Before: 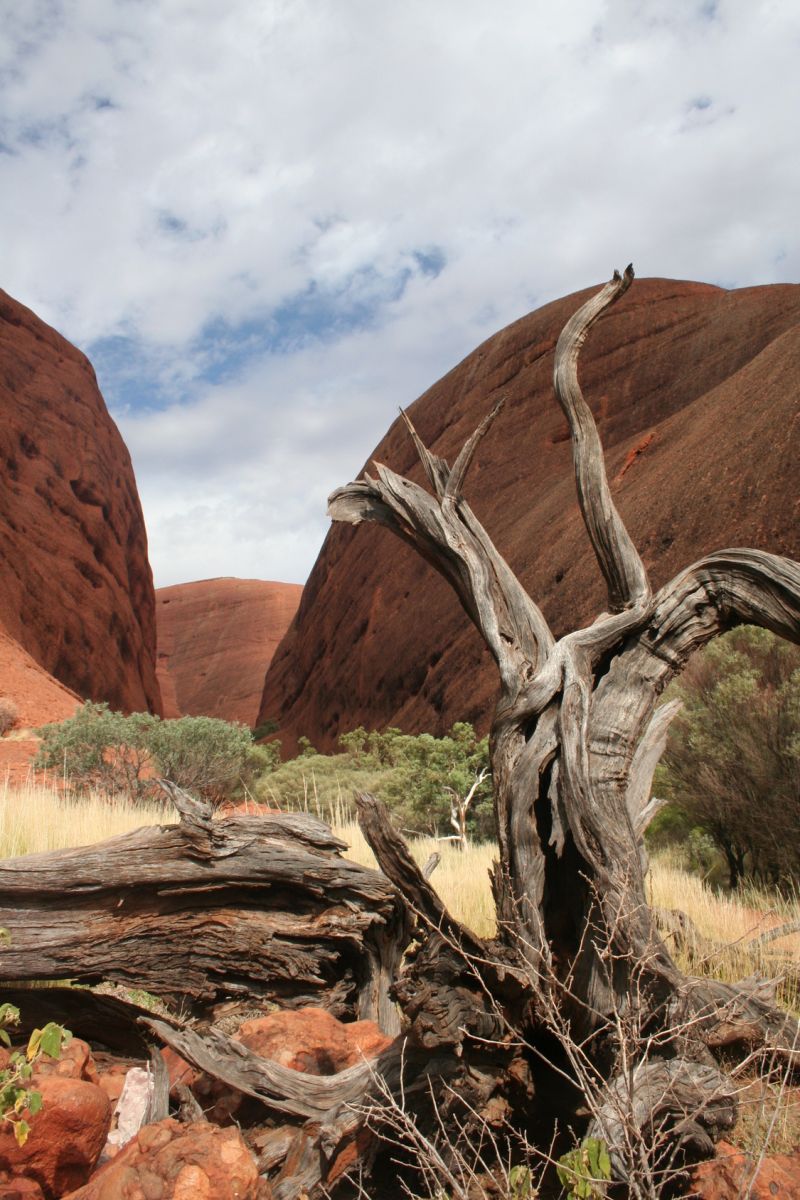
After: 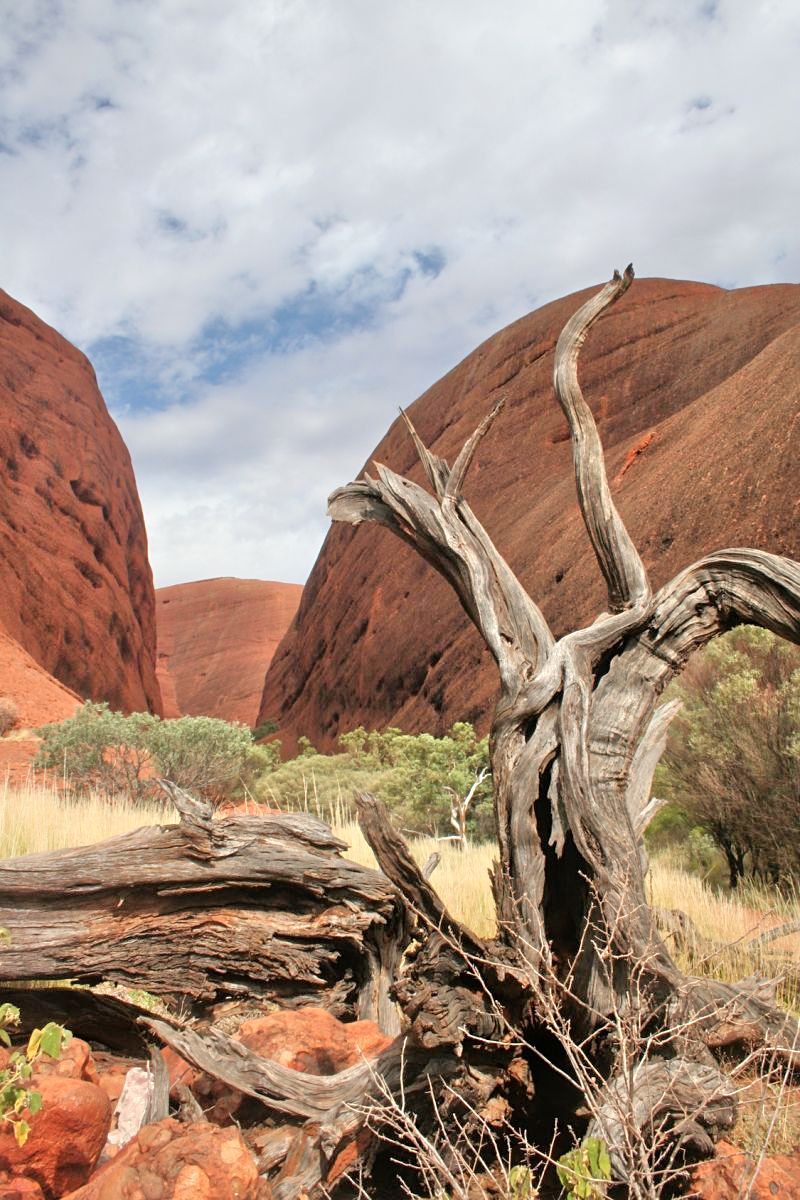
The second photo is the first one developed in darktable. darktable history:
sharpen: amount 0.2
tone equalizer: -7 EV 0.15 EV, -6 EV 0.6 EV, -5 EV 1.15 EV, -4 EV 1.33 EV, -3 EV 1.15 EV, -2 EV 0.6 EV, -1 EV 0.15 EV, mask exposure compensation -0.5 EV
